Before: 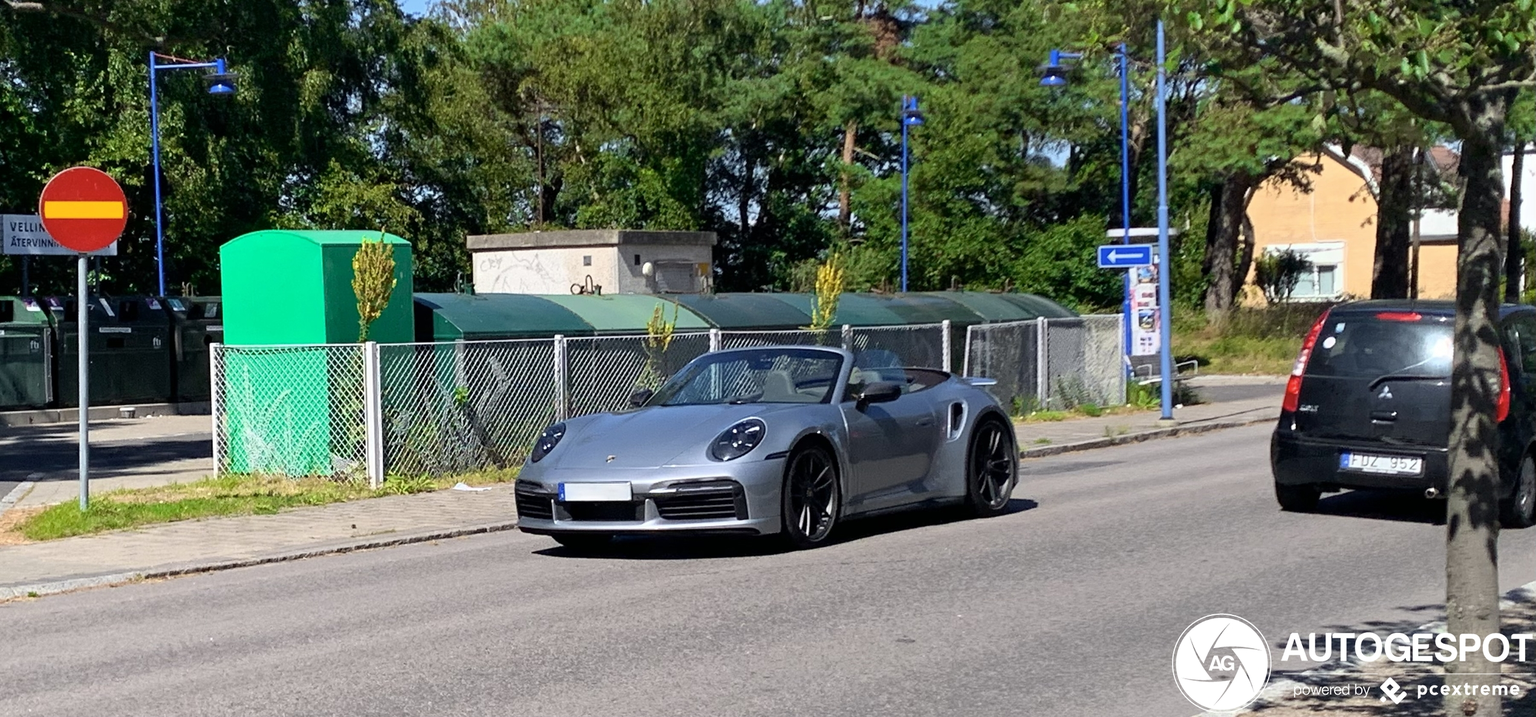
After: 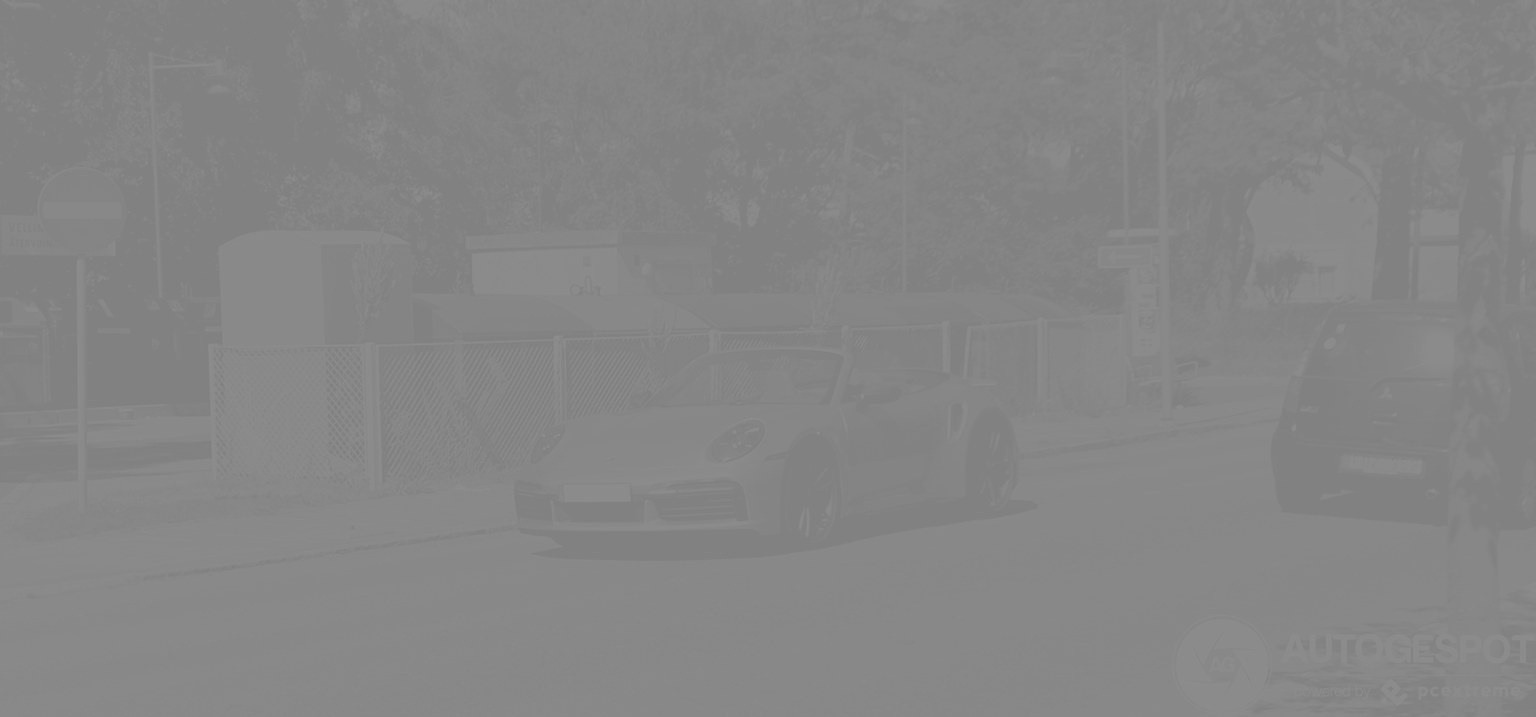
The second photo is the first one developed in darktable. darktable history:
tone curve: curves: ch0 [(0, 0.026) (0.146, 0.158) (0.272, 0.34) (0.434, 0.625) (0.676, 0.871) (0.994, 0.955)], color space Lab, independent channels, preserve colors none
contrast brightness saturation: contrast -0.977, brightness -0.172, saturation 0.734
crop and rotate: left 0.151%, bottom 0.007%
color calibration: output gray [0.246, 0.254, 0.501, 0], x 0.331, y 0.344, temperature 5634.45 K
exposure: black level correction 0.012, compensate highlight preservation false
